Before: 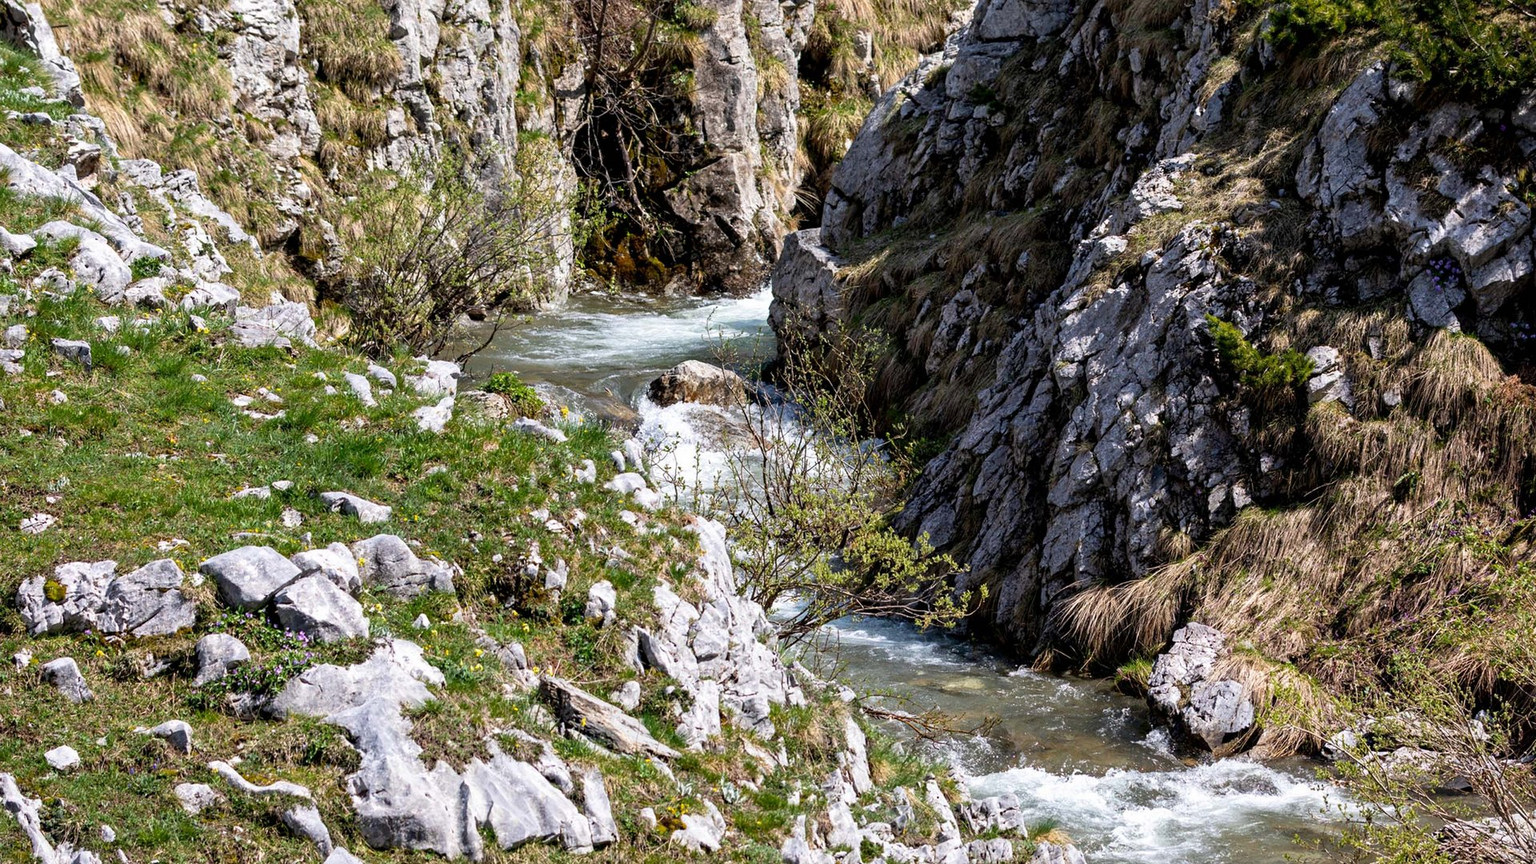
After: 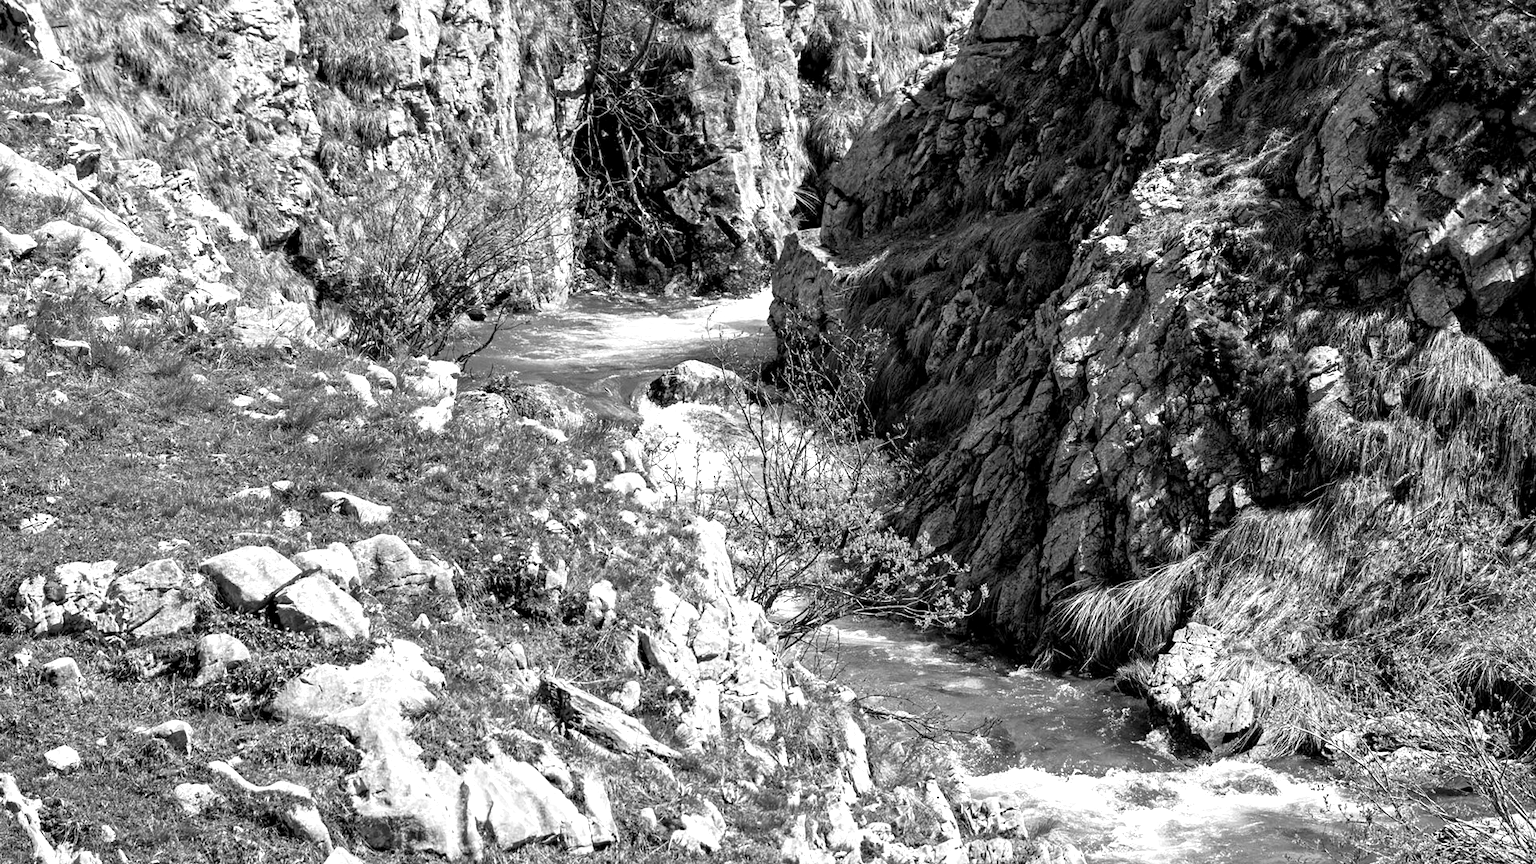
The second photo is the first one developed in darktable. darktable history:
exposure: black level correction 0.001, exposure 0.5 EV, compensate exposure bias true, compensate highlight preservation false
monochrome: on, module defaults
